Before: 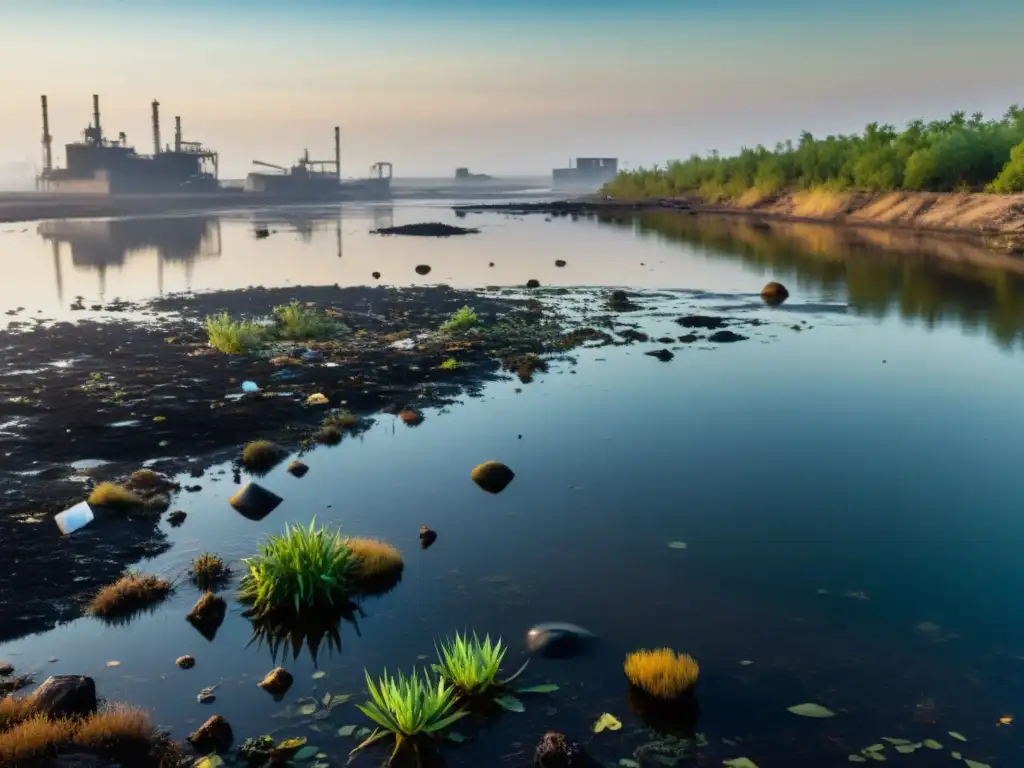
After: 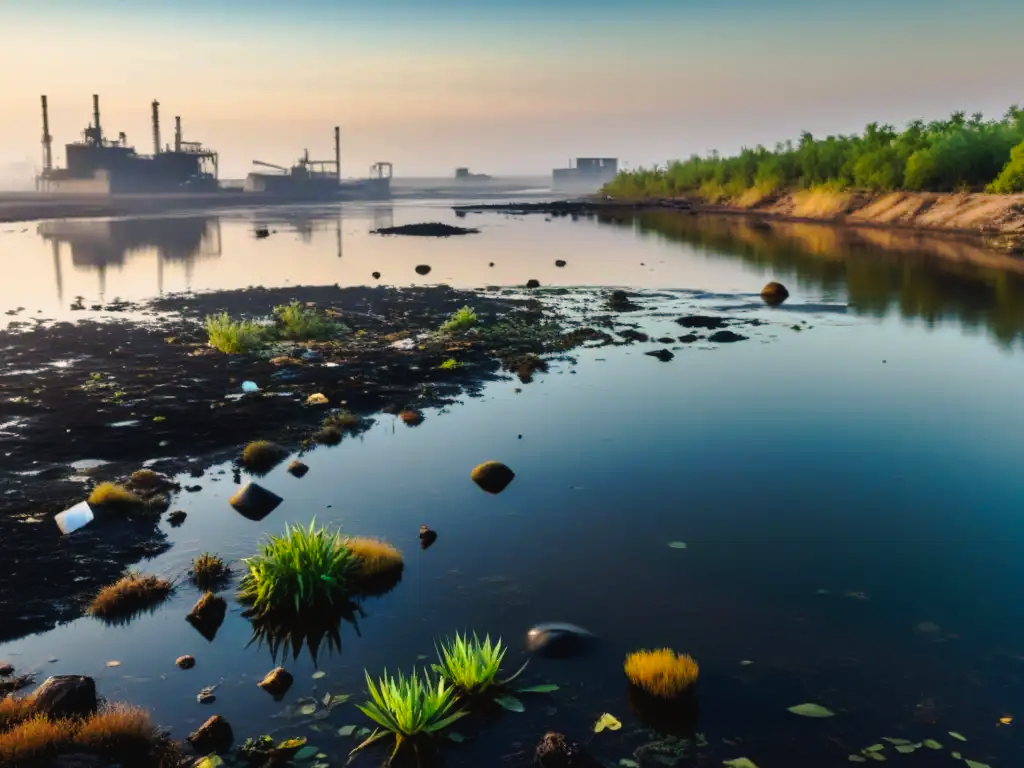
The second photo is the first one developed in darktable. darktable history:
color correction: highlights a* 3.55, highlights b* 5.09
tone curve: curves: ch0 [(0, 0.021) (0.059, 0.053) (0.212, 0.18) (0.337, 0.304) (0.495, 0.505) (0.725, 0.731) (0.89, 0.919) (1, 1)]; ch1 [(0, 0) (0.094, 0.081) (0.311, 0.282) (0.421, 0.417) (0.479, 0.475) (0.54, 0.55) (0.615, 0.65) (0.683, 0.688) (1, 1)]; ch2 [(0, 0) (0.257, 0.217) (0.44, 0.431) (0.498, 0.507) (0.603, 0.598) (1, 1)], preserve colors none
